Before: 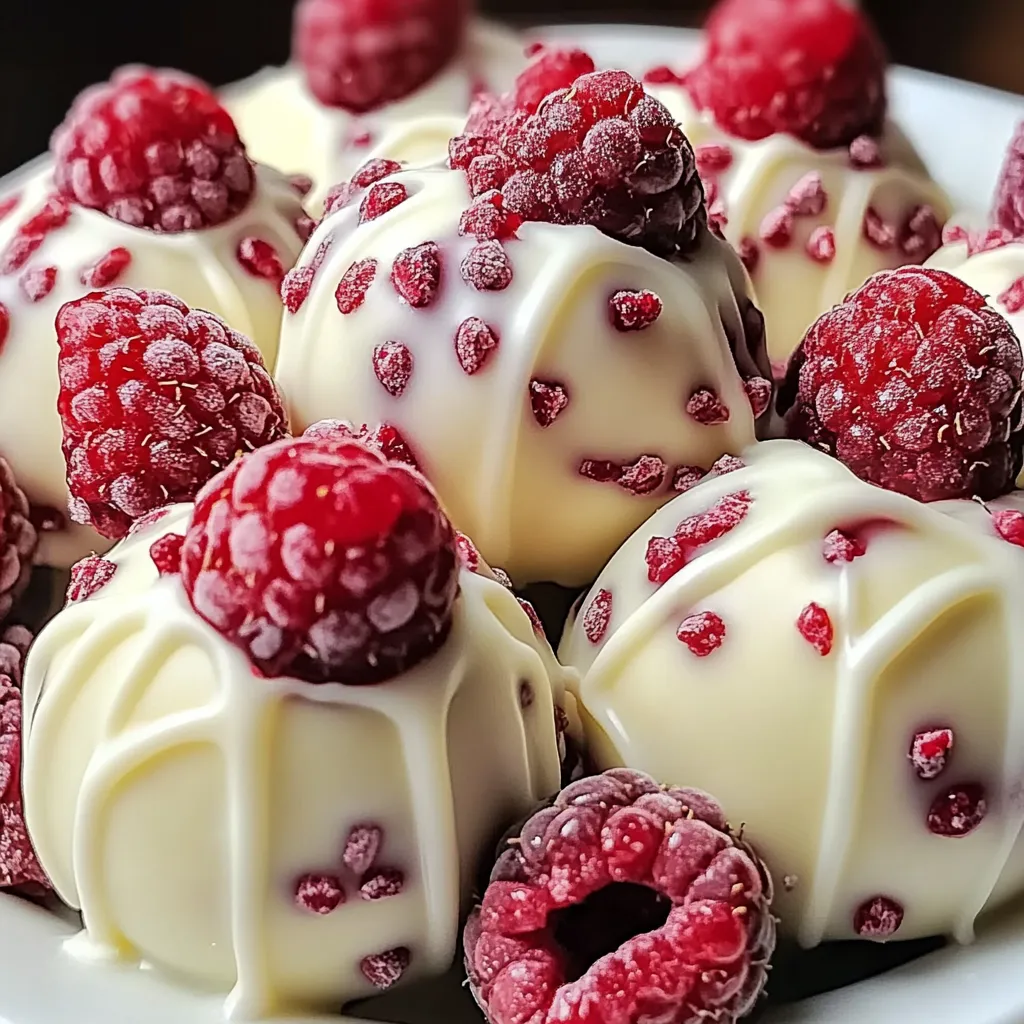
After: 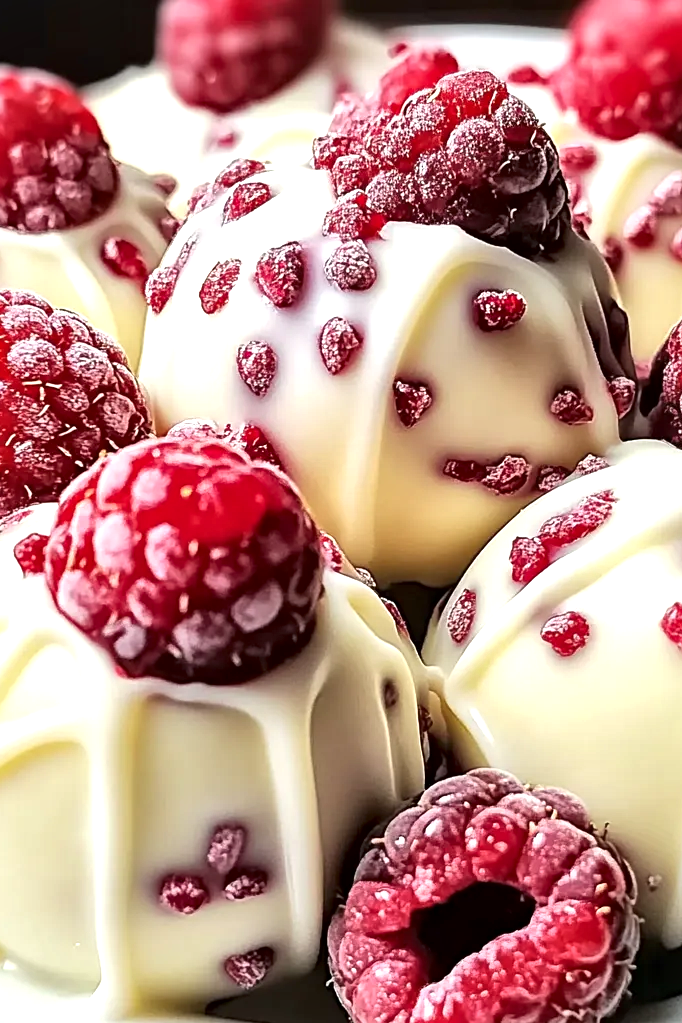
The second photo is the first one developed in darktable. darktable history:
crop and rotate: left 13.342%, right 19.991%
exposure: exposure 0.6 EV, compensate highlight preservation false
local contrast: mode bilateral grid, contrast 25, coarseness 47, detail 151%, midtone range 0.2
